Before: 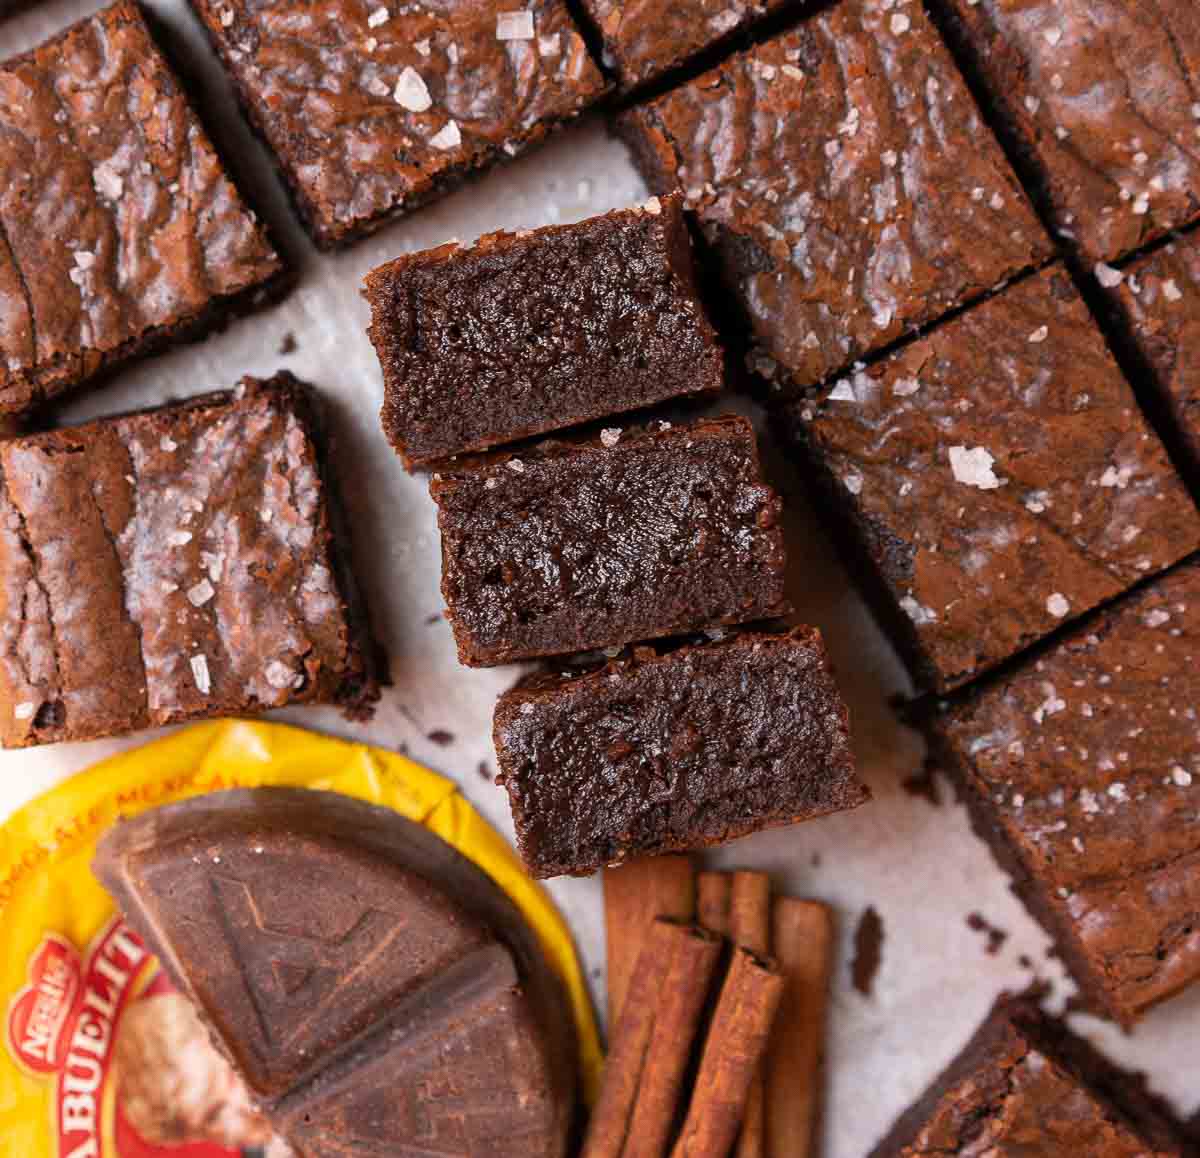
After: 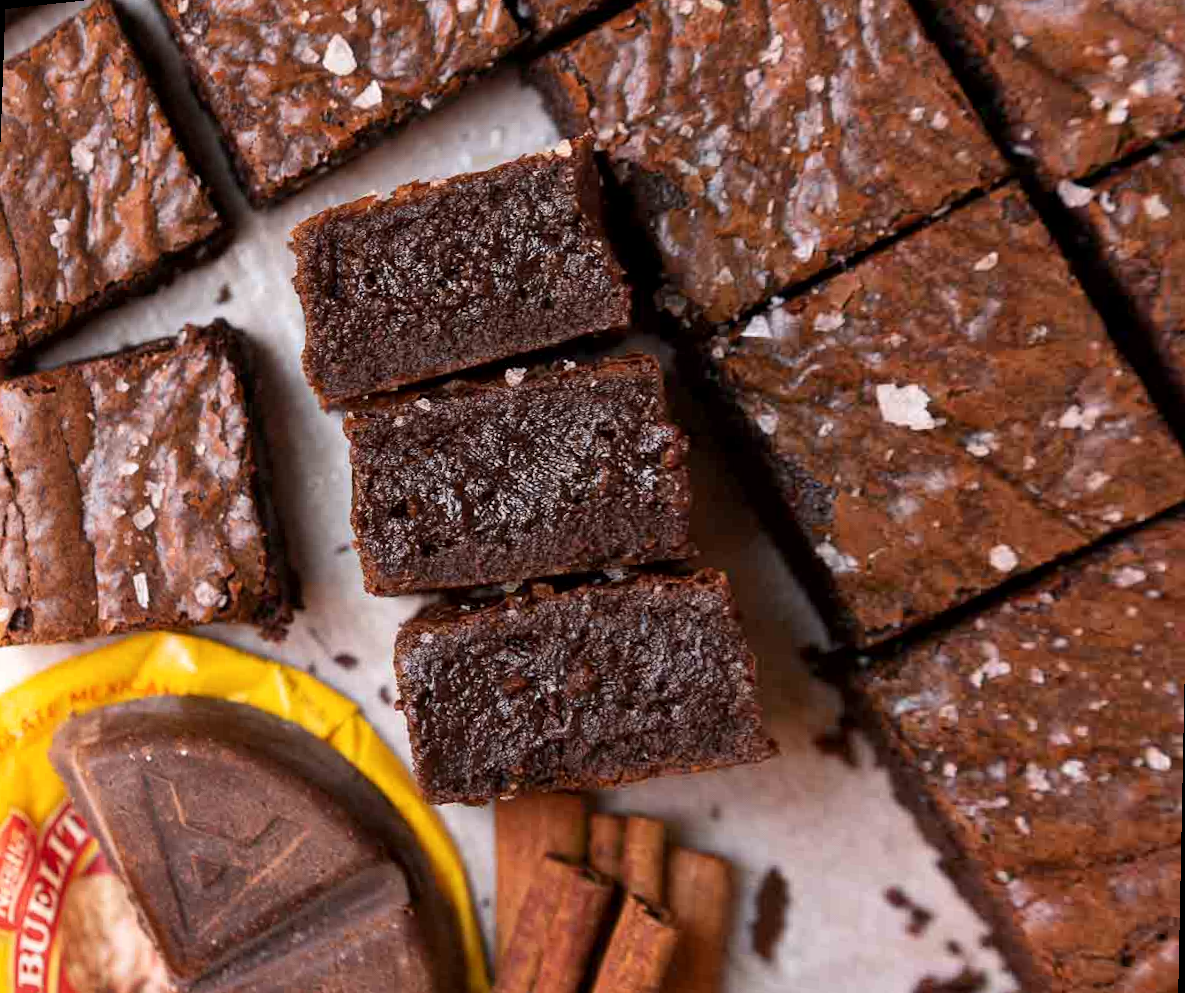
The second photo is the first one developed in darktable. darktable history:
local contrast: mode bilateral grid, contrast 20, coarseness 50, detail 120%, midtone range 0.2
rotate and perspective: rotation 1.69°, lens shift (vertical) -0.023, lens shift (horizontal) -0.291, crop left 0.025, crop right 0.988, crop top 0.092, crop bottom 0.842
